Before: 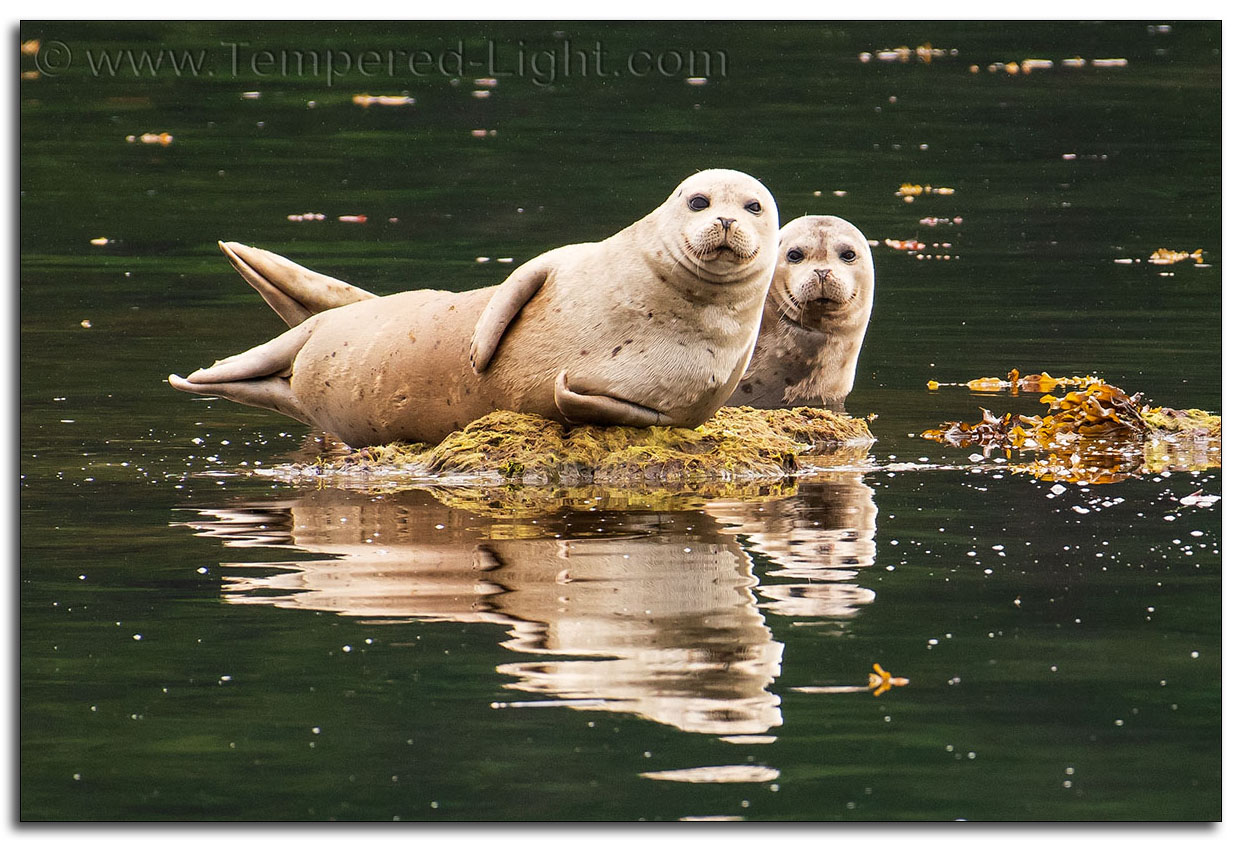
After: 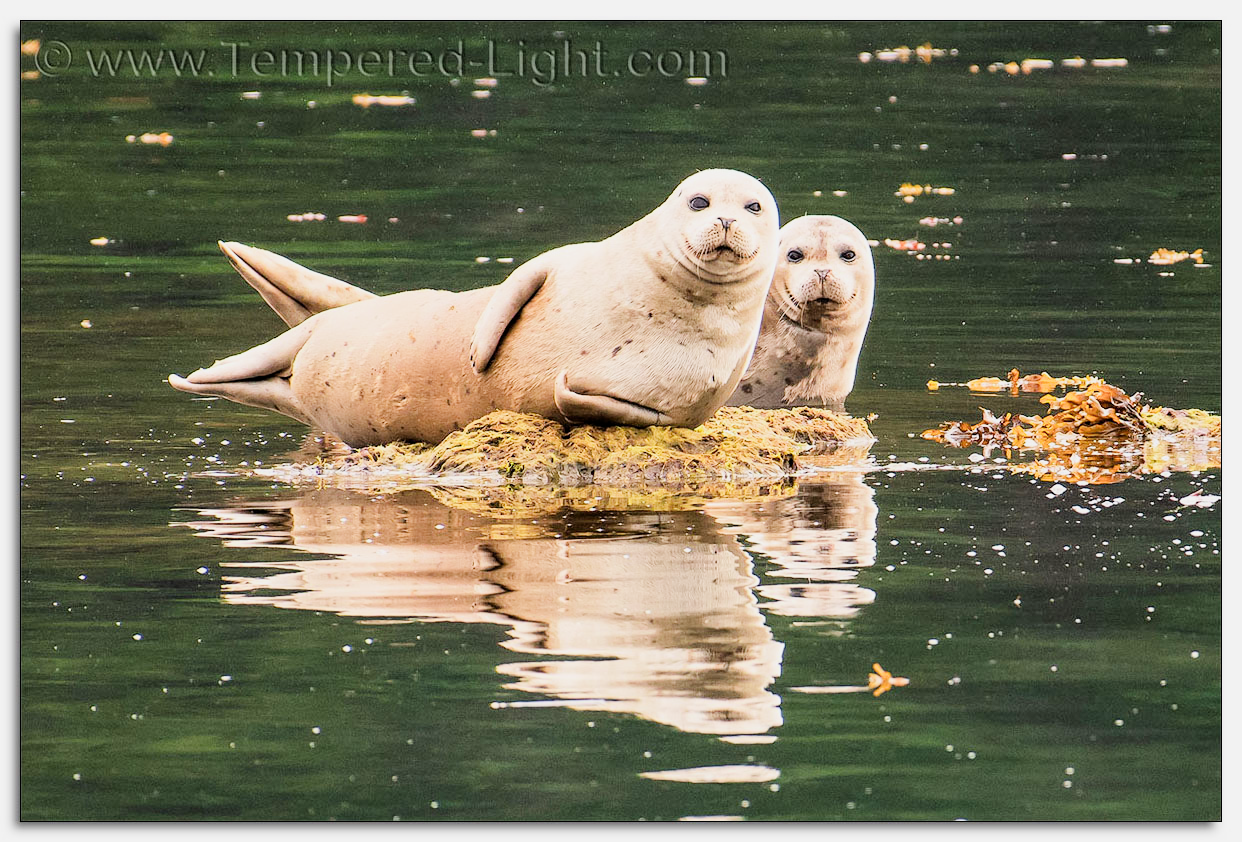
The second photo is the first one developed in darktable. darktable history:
filmic rgb: black relative exposure -9.22 EV, white relative exposure 6.82 EV, threshold 5.96 EV, hardness 3.07, contrast 1.058, enable highlight reconstruction true
exposure: black level correction 0.001, exposure 1.398 EV, compensate highlight preservation false
